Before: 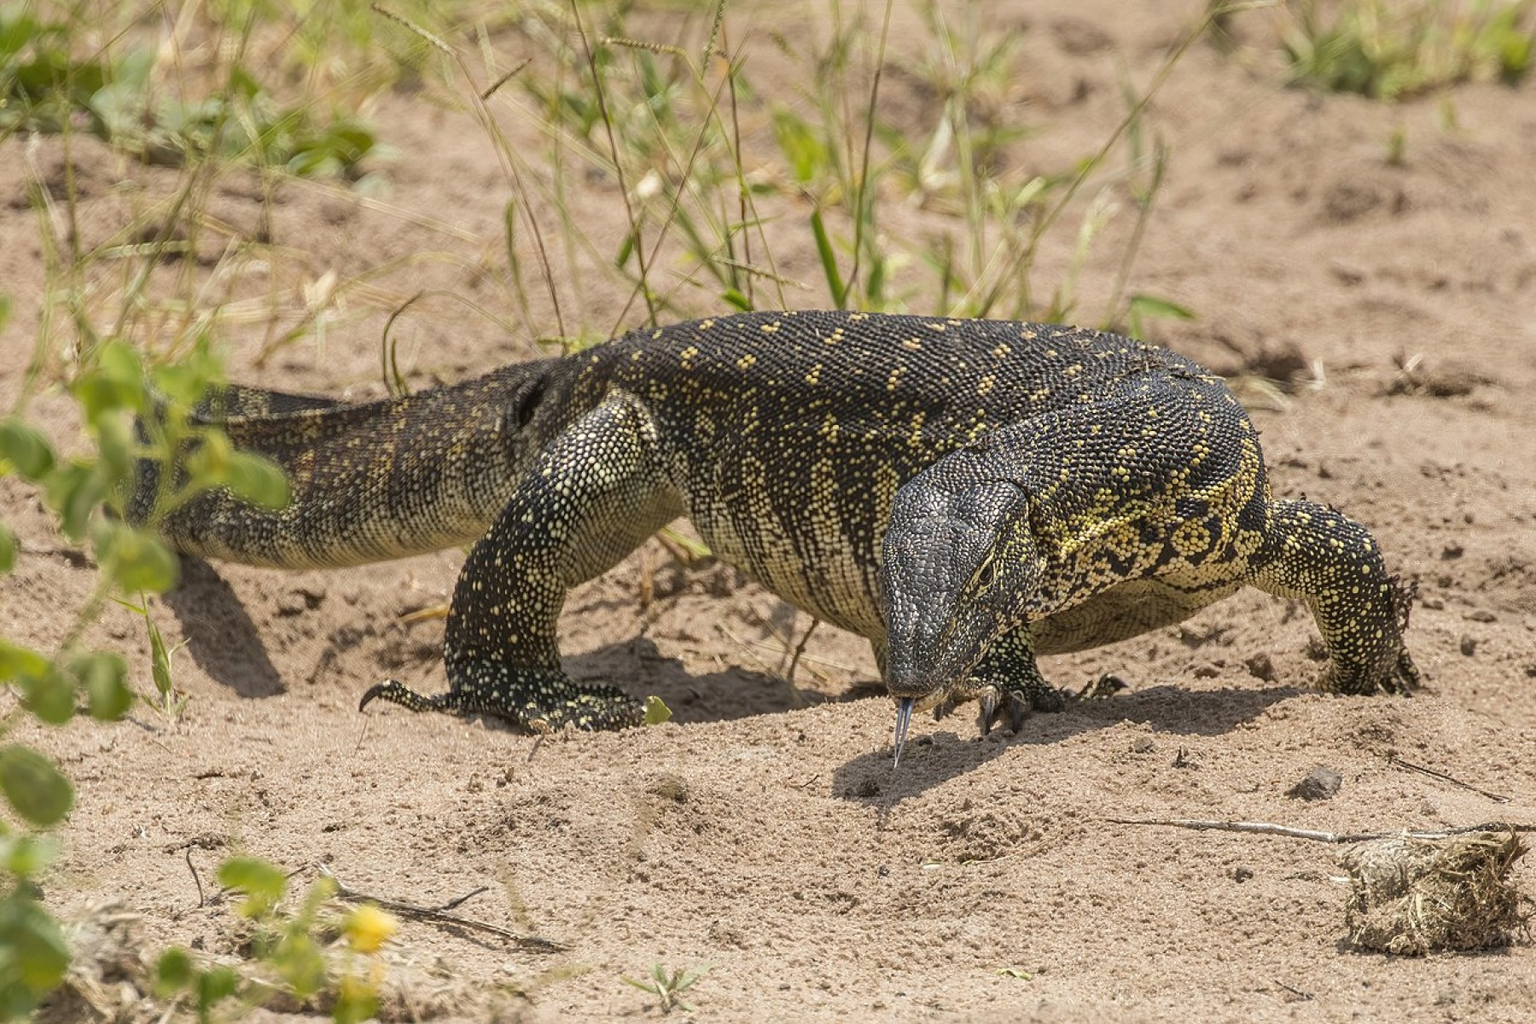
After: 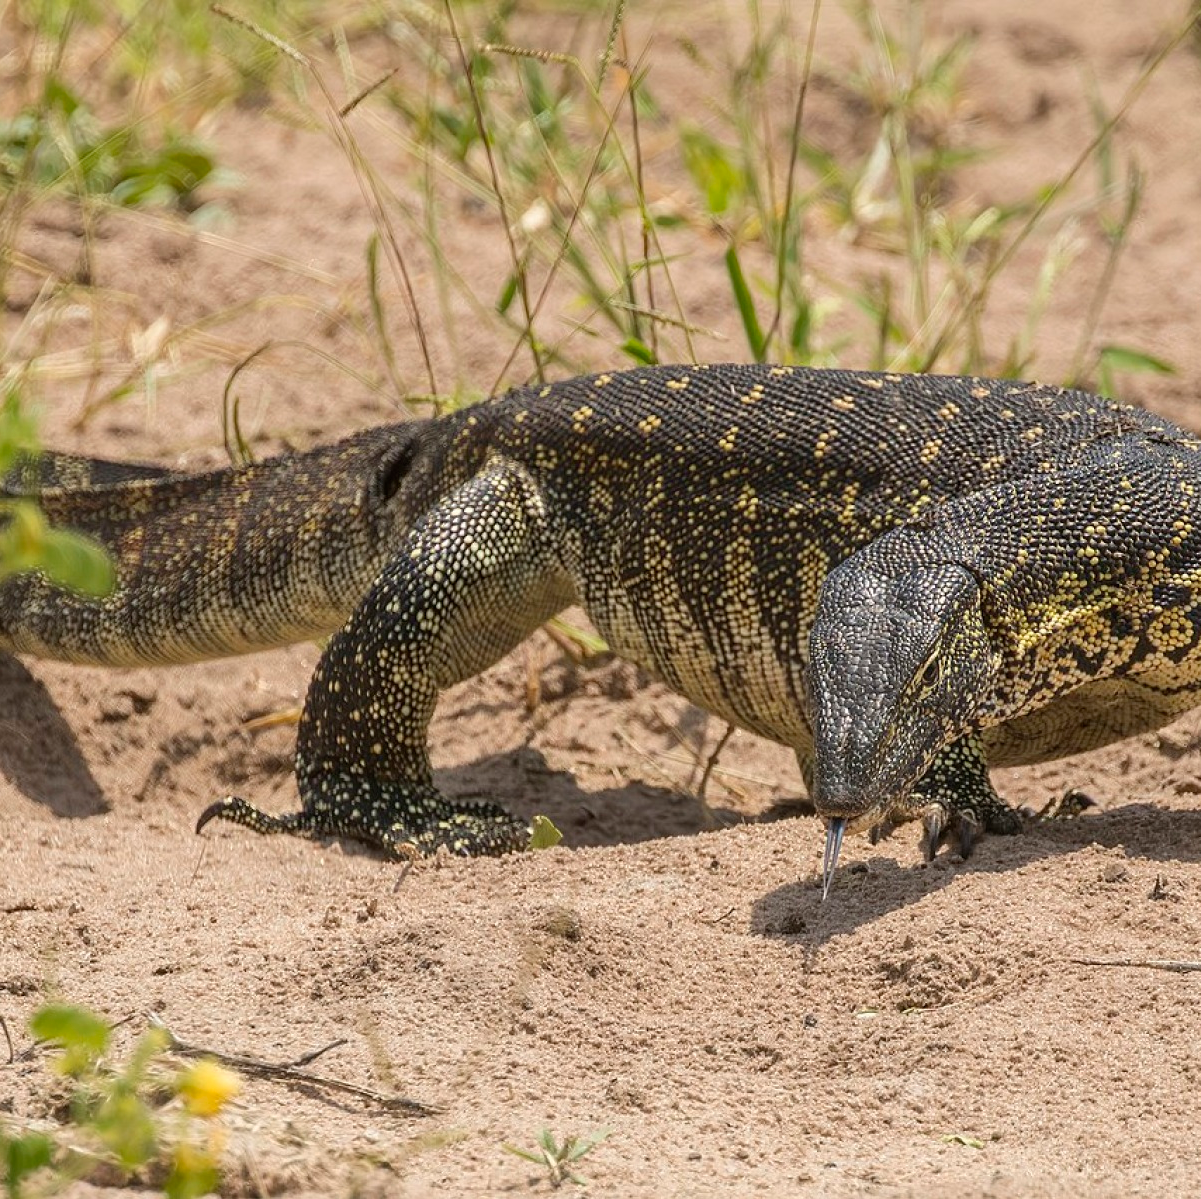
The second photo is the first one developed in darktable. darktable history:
crop and rotate: left 12.53%, right 20.694%
